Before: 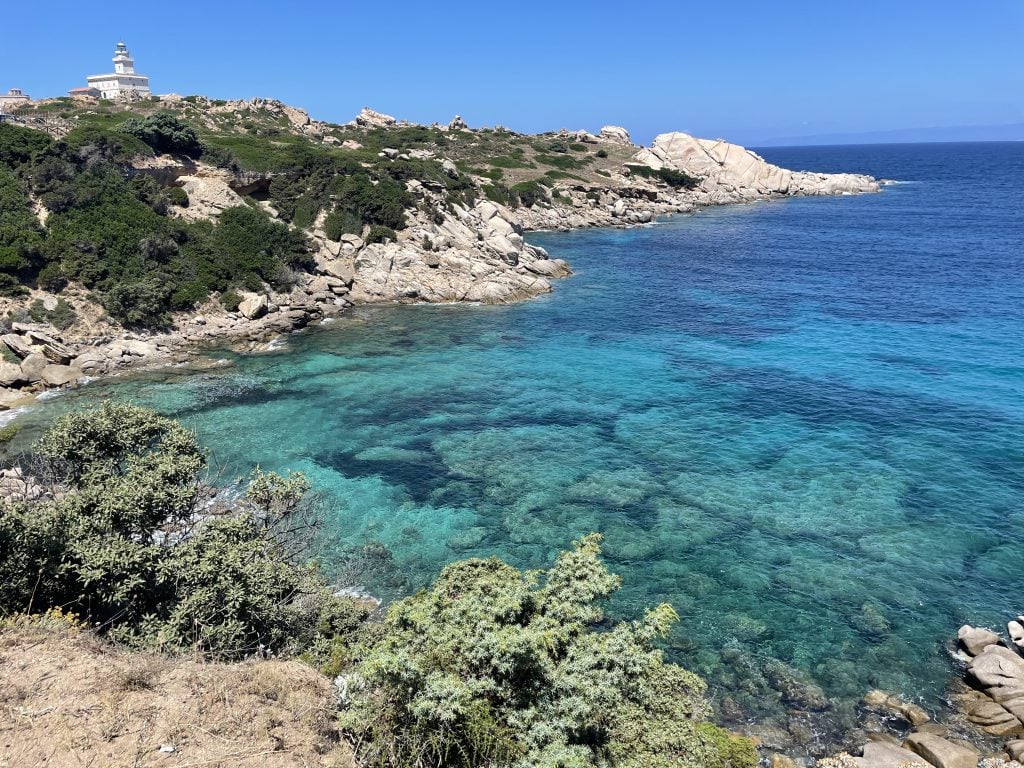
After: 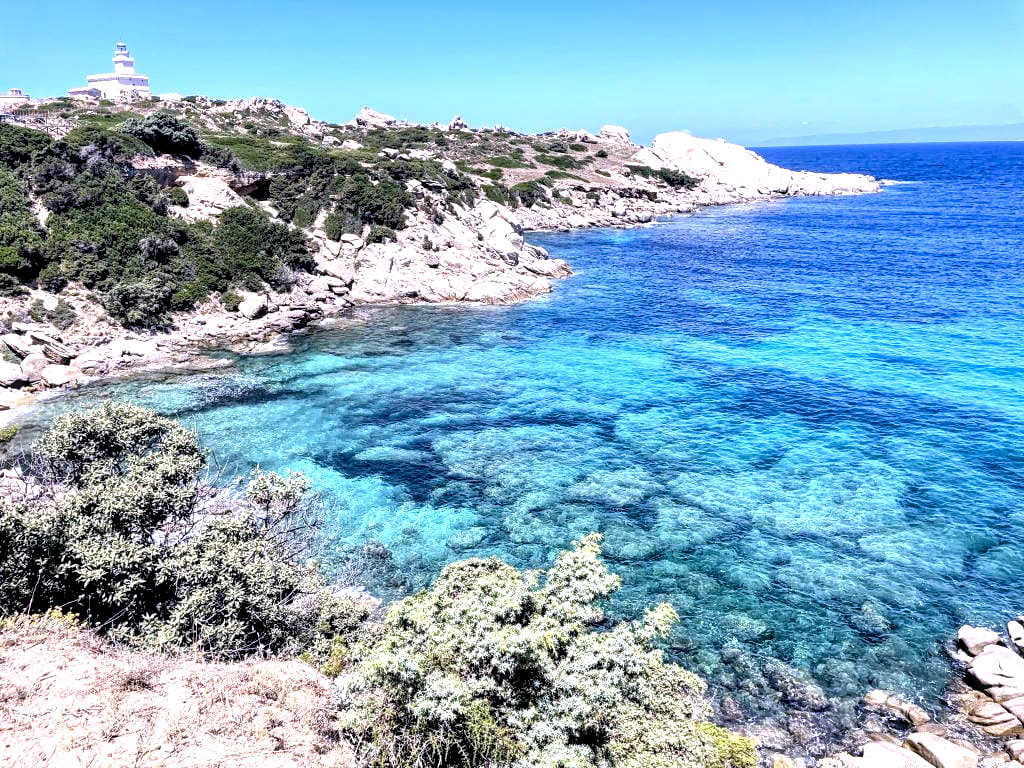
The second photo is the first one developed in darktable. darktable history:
exposure: exposure 0.6 EV, compensate highlight preservation false
local contrast: highlights 79%, shadows 56%, detail 175%, midtone range 0.428
contrast brightness saturation: contrast 0.1, brightness 0.03, saturation 0.09
rgb levels: levels [[0.013, 0.434, 0.89], [0, 0.5, 1], [0, 0.5, 1]]
white balance: red 1.042, blue 1.17
